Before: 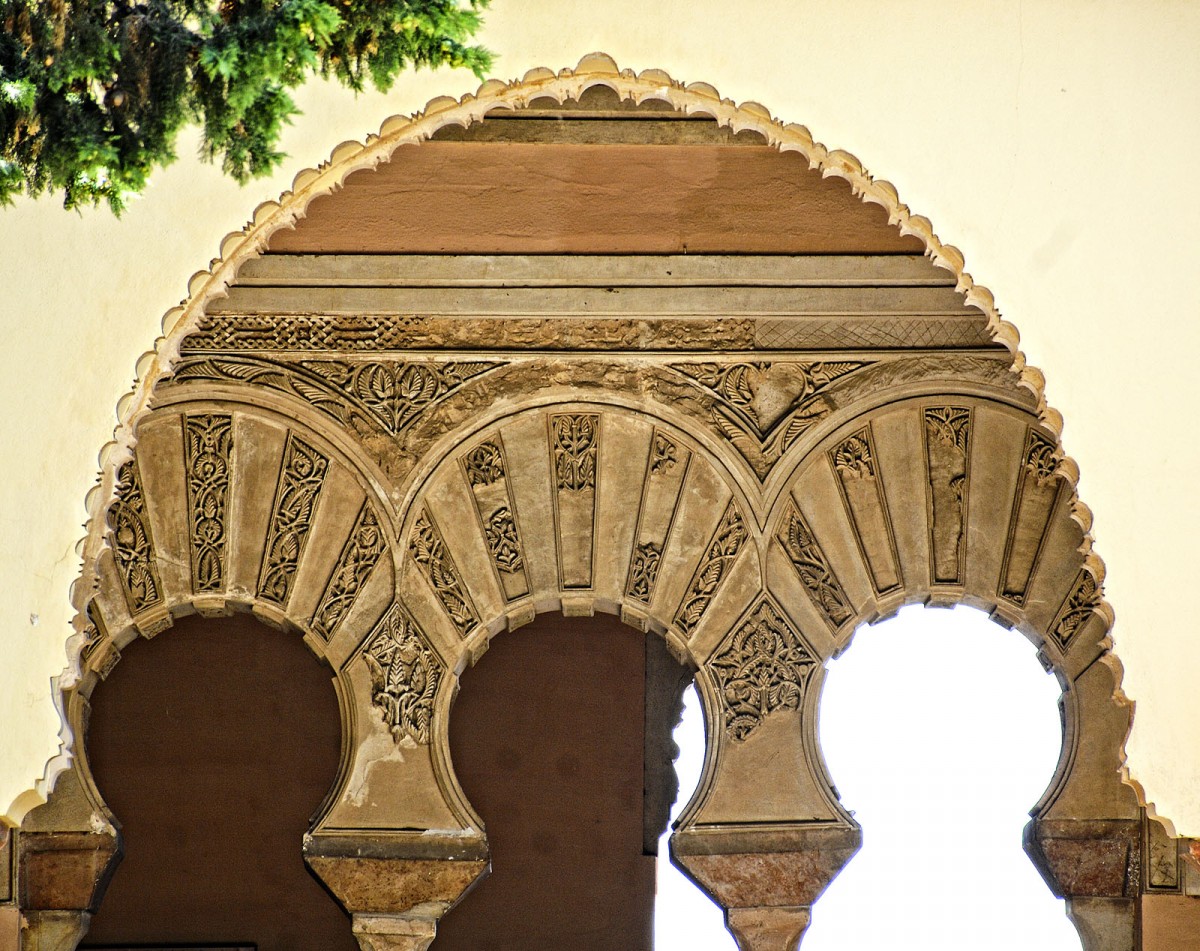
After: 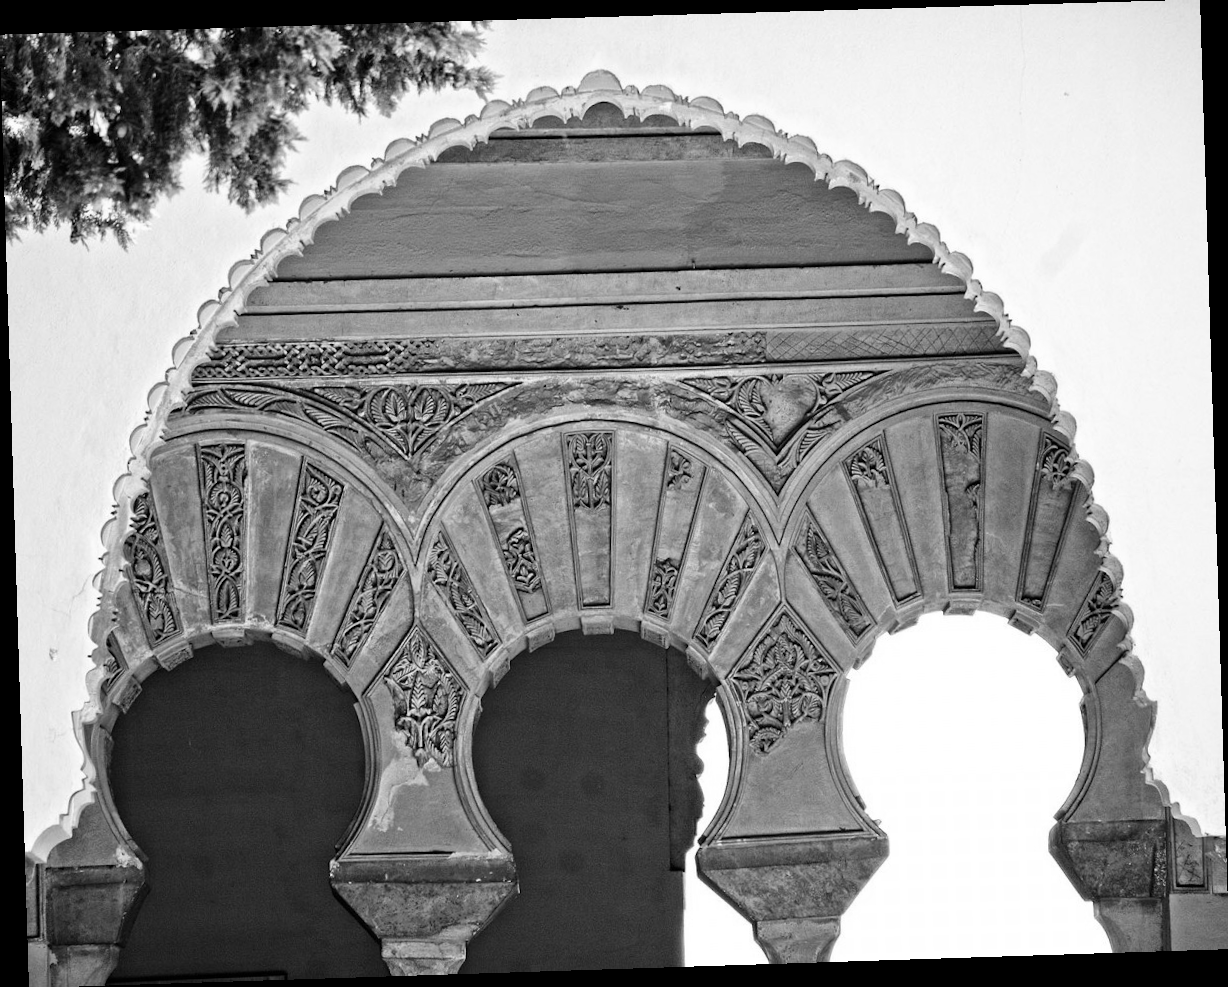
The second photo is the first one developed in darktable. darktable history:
monochrome: on, module defaults
rotate and perspective: rotation -1.77°, lens shift (horizontal) 0.004, automatic cropping off
